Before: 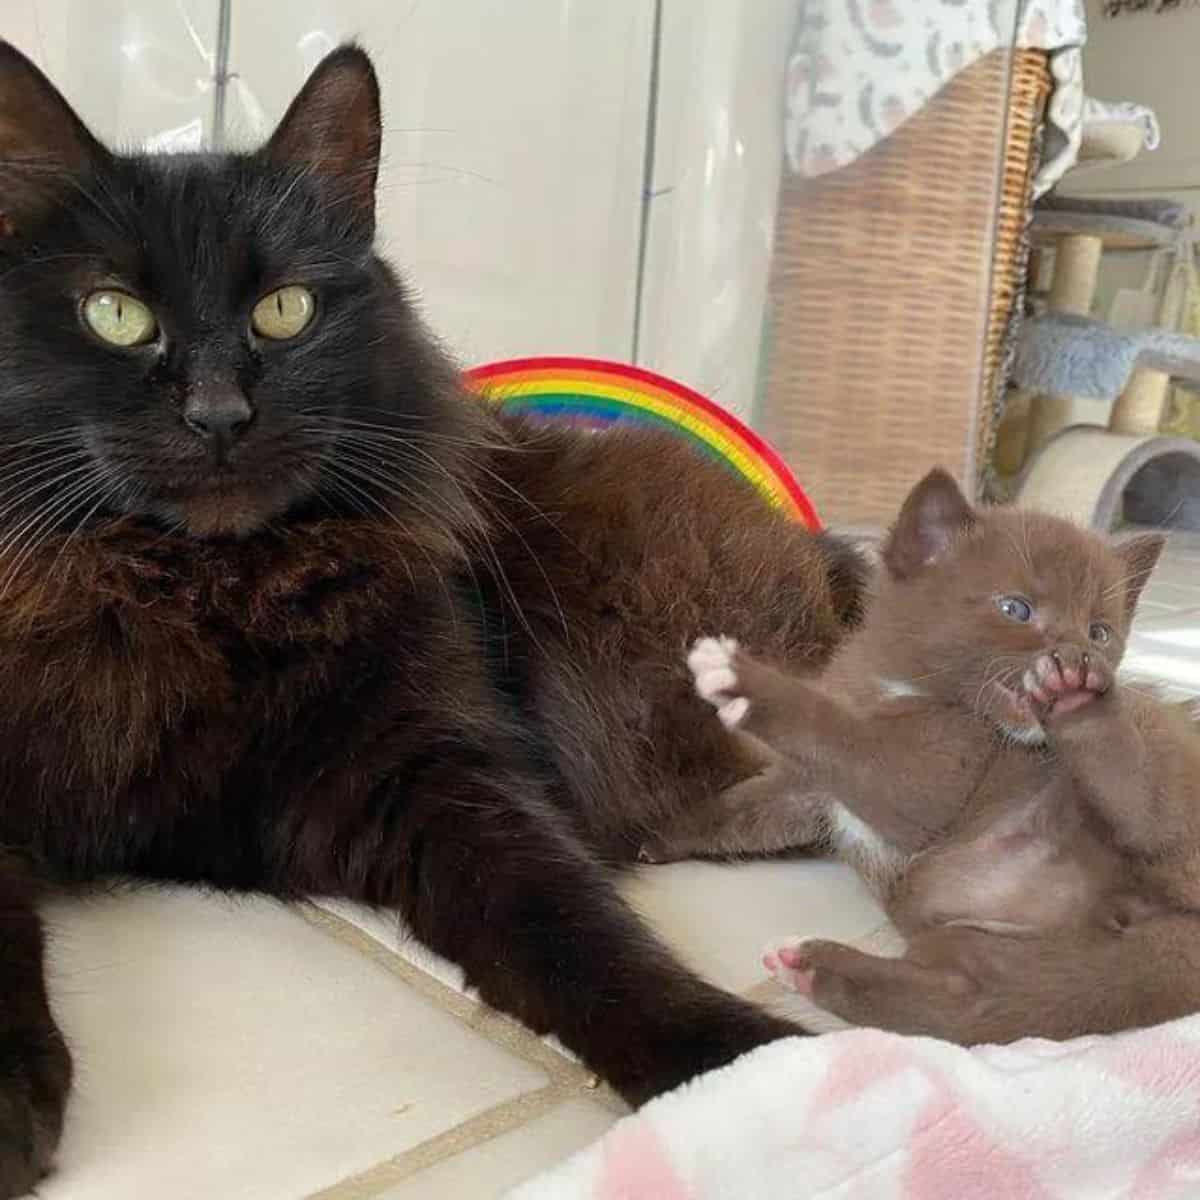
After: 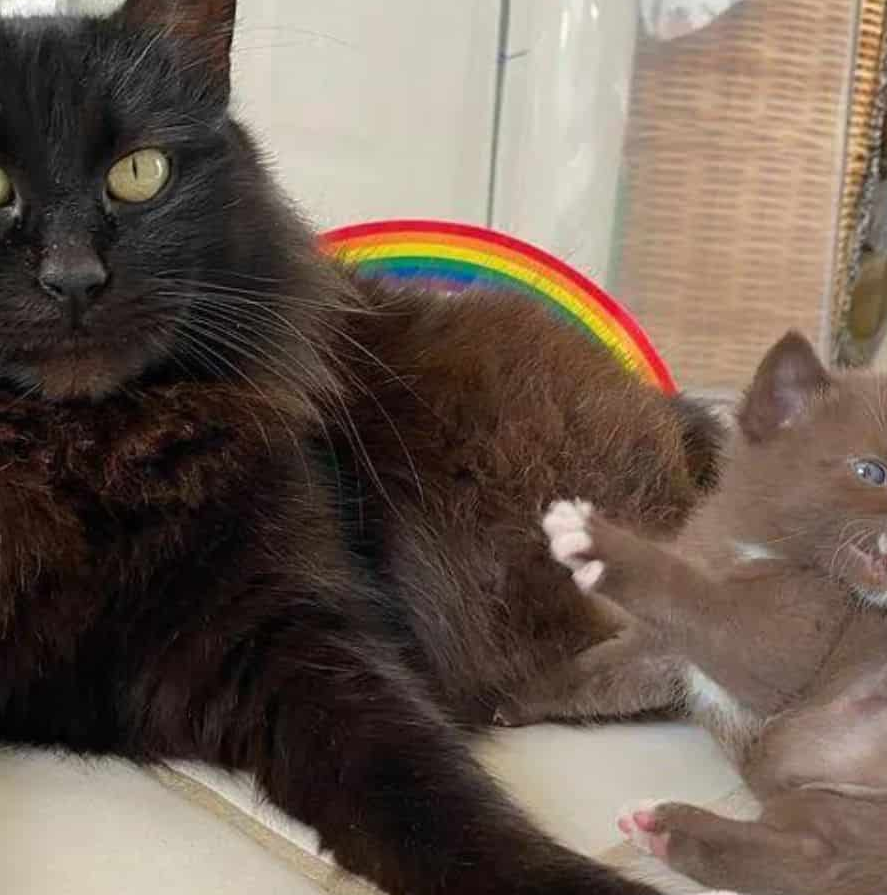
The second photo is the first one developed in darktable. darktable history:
crop and rotate: left 12.146%, top 11.493%, right 13.882%, bottom 13.842%
